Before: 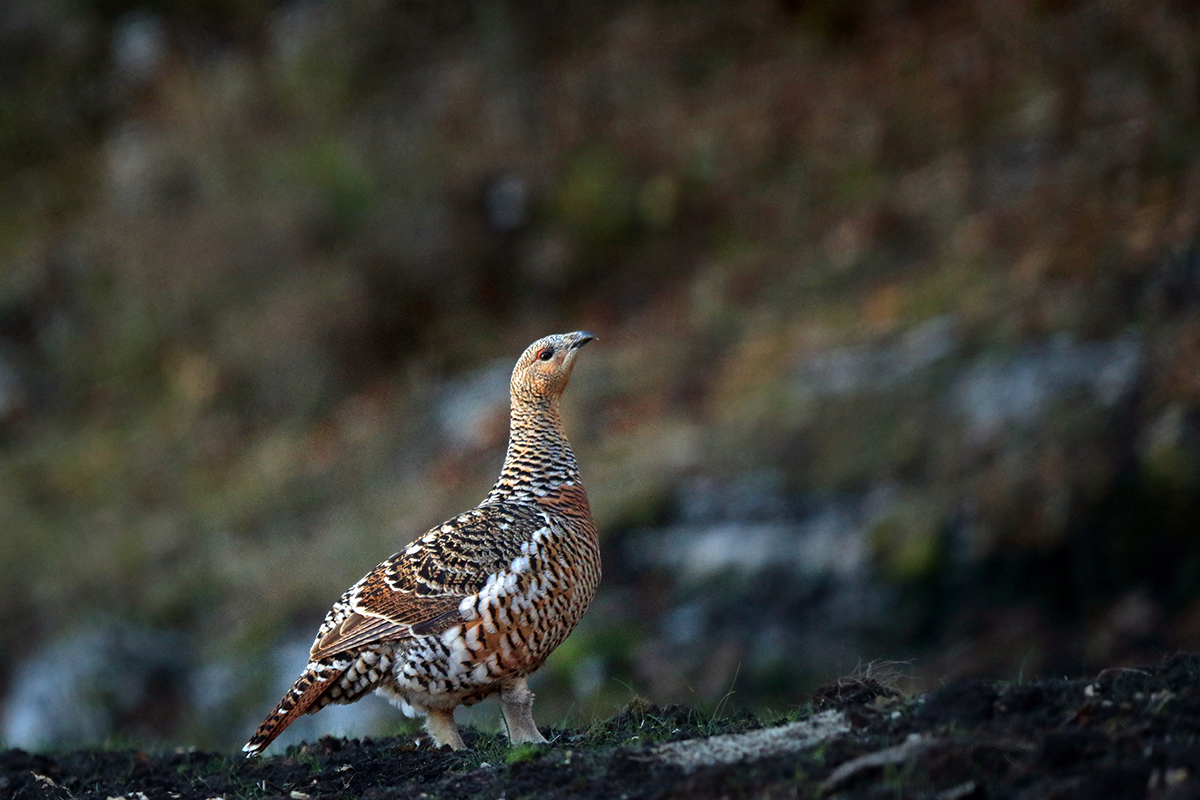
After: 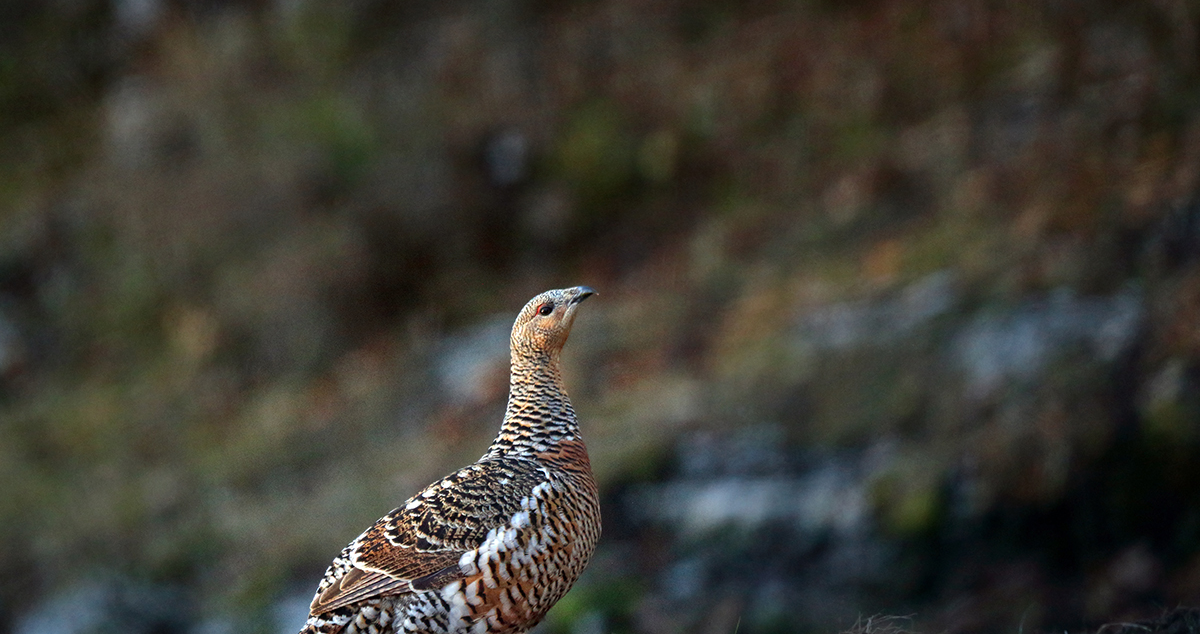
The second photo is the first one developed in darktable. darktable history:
crop and rotate: top 5.659%, bottom 15.003%
